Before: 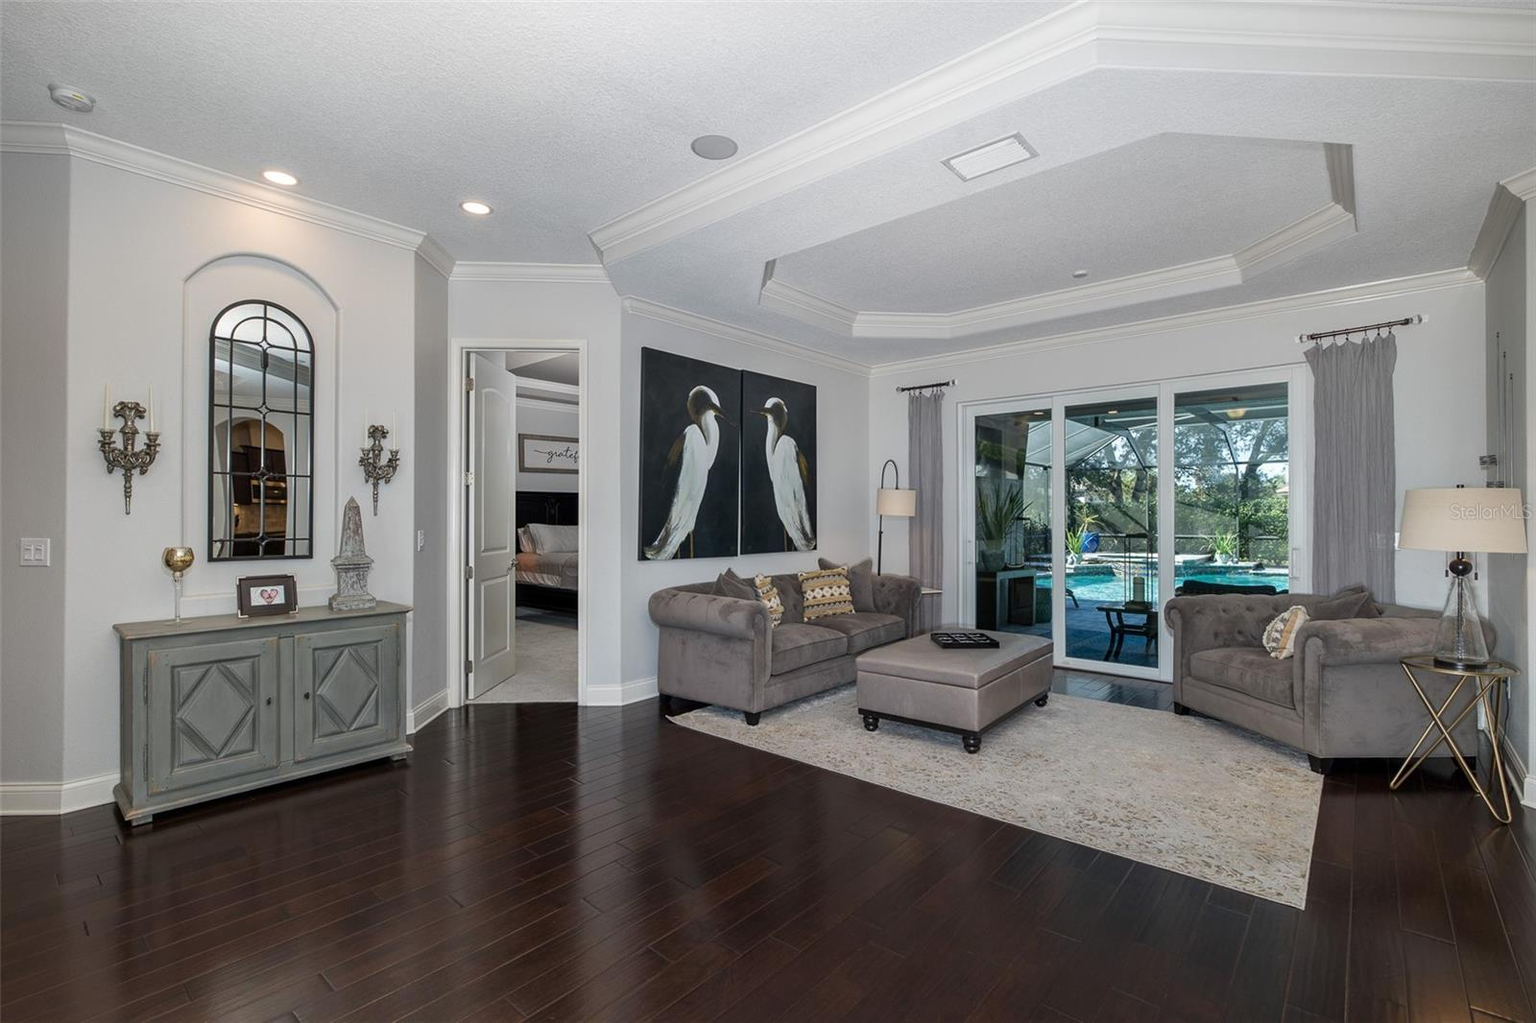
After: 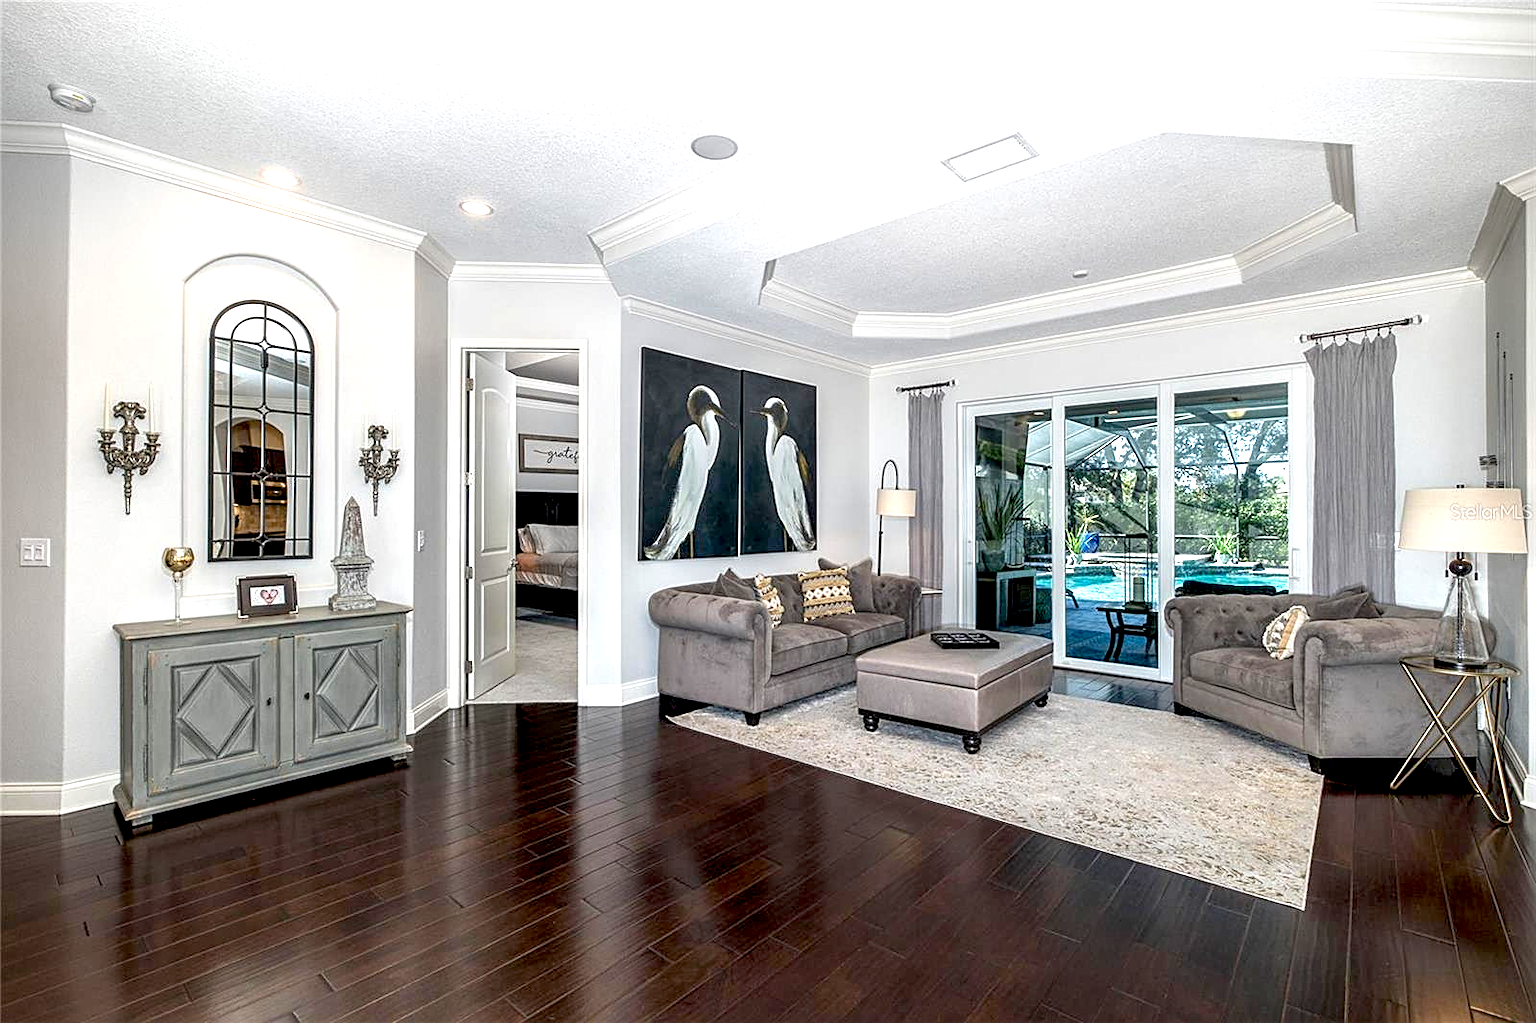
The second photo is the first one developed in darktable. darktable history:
sharpen: on, module defaults
exposure: black level correction 0.01, exposure 1 EV, compensate exposure bias true, compensate highlight preservation false
local contrast: detail 130%
